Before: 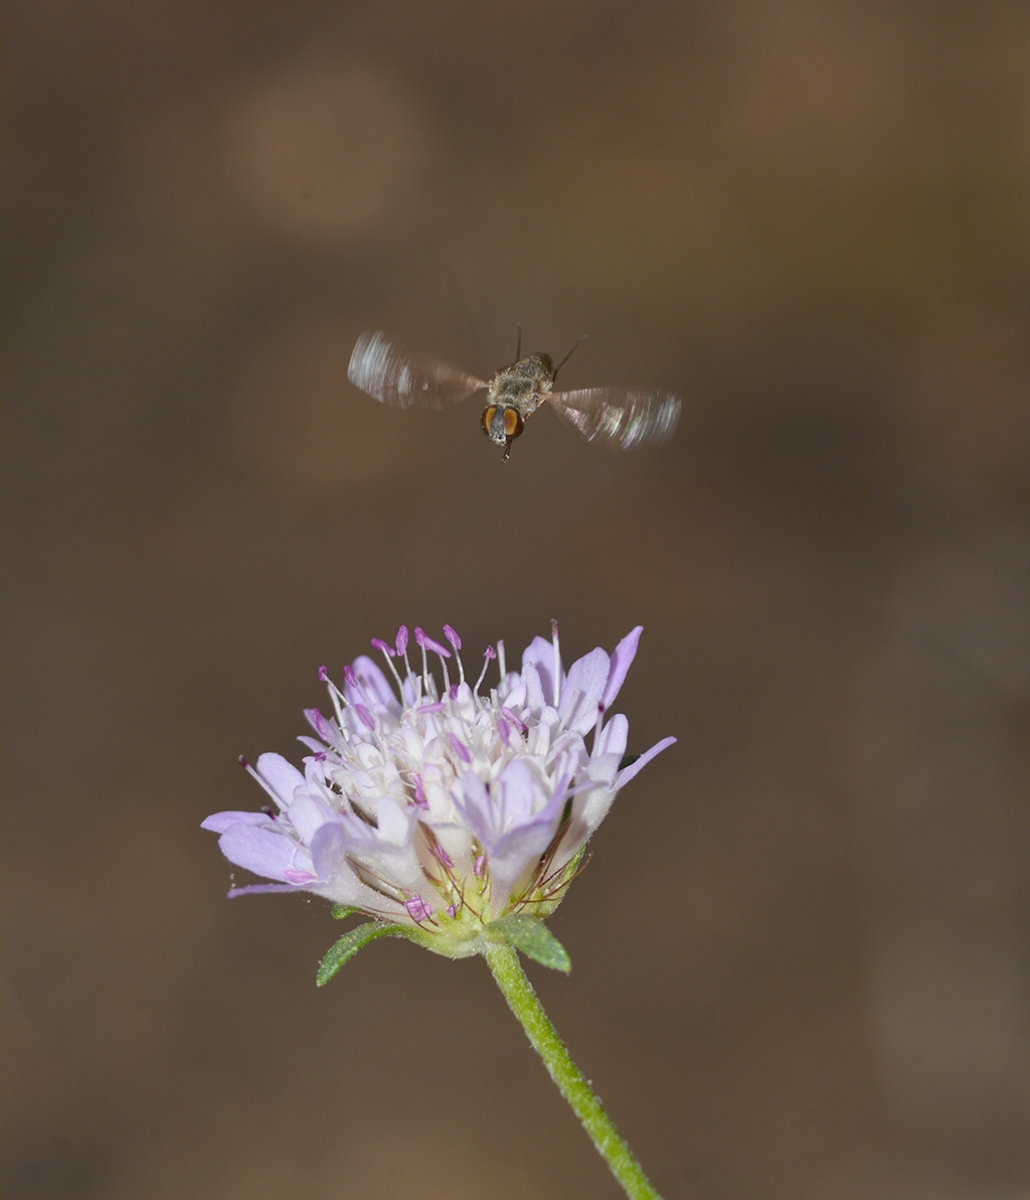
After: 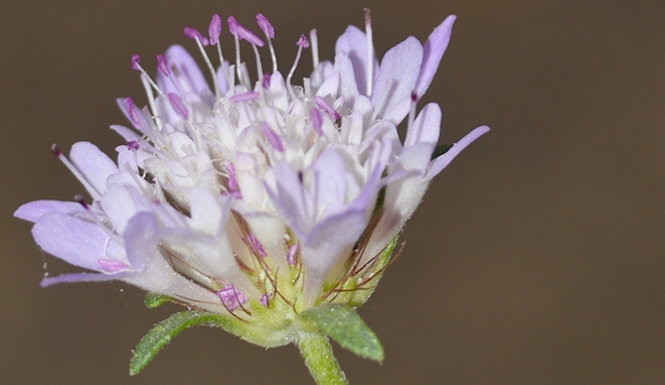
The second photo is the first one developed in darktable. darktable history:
crop: left 18.227%, top 50.973%, right 17.206%, bottom 16.877%
